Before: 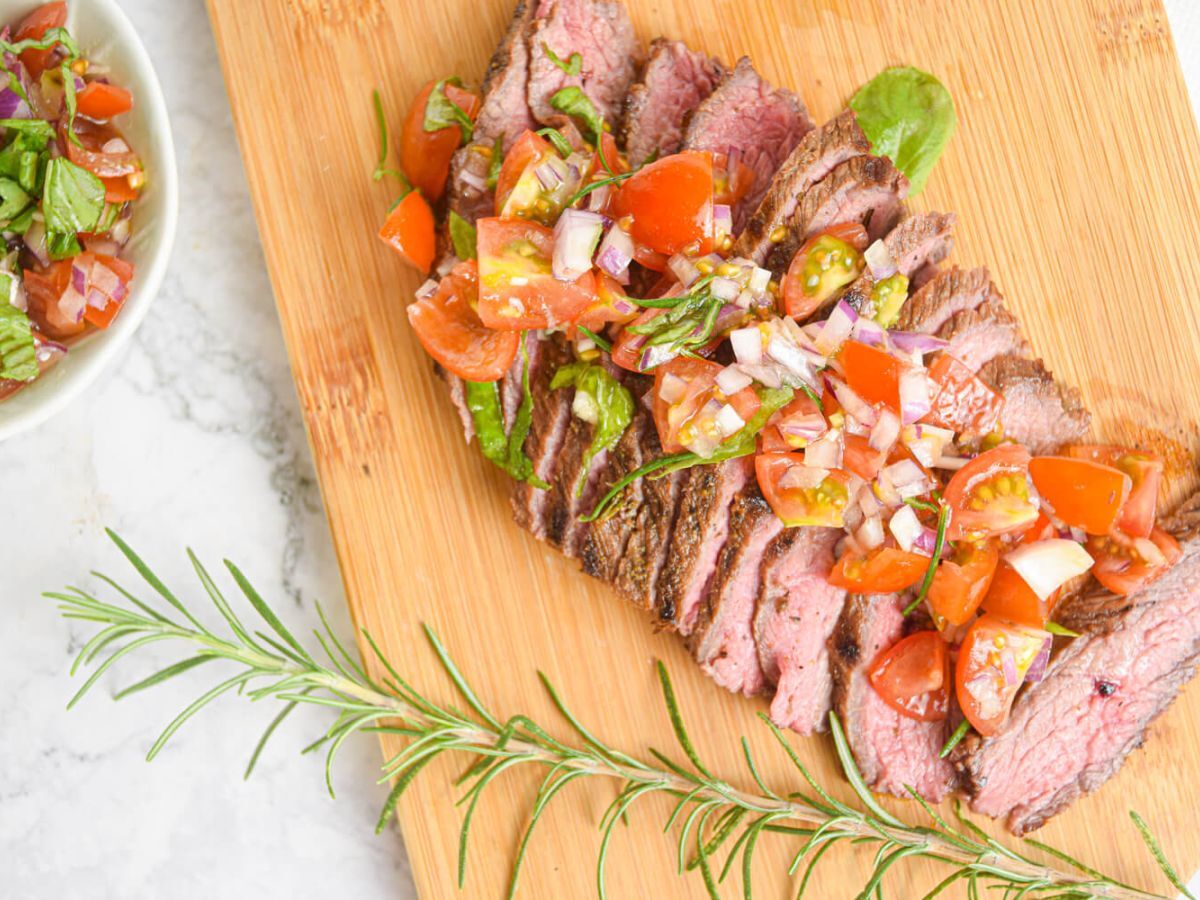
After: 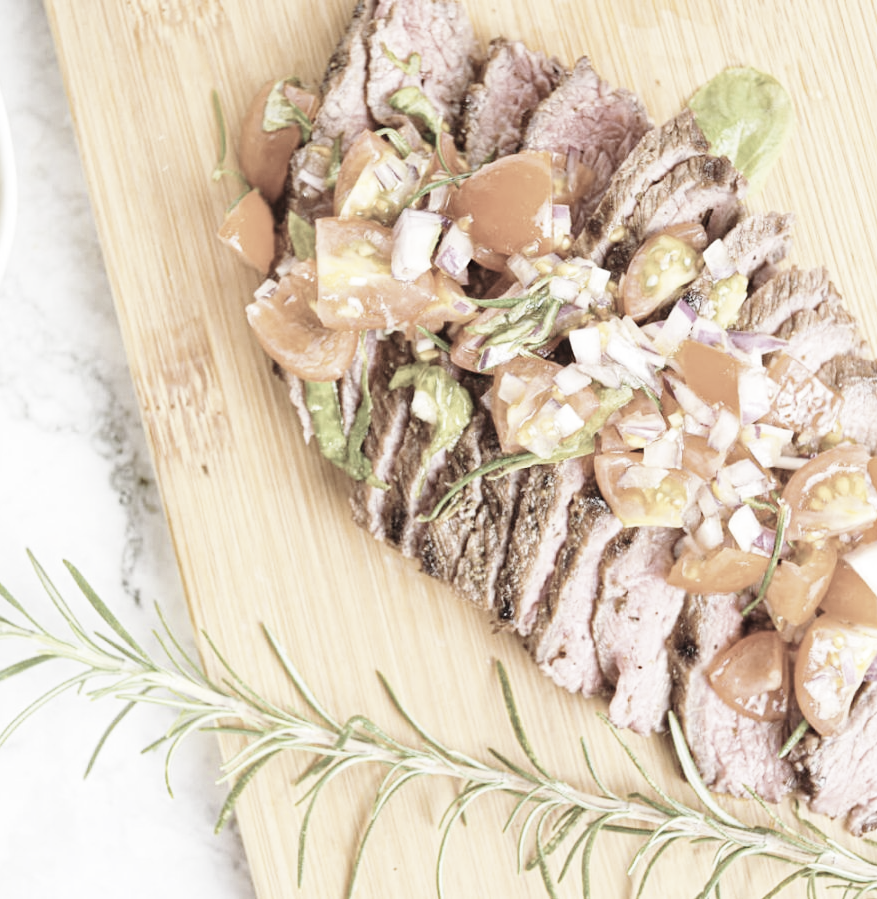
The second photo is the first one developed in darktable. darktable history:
haze removal: strength 0.431, compatibility mode true, adaptive false
base curve: curves: ch0 [(0, 0) (0.028, 0.03) (0.121, 0.232) (0.46, 0.748) (0.859, 0.968) (1, 1)], preserve colors none
velvia: on, module defaults
crop: left 13.473%, right 13.398%
color correction: highlights b* 0.057, saturation 0.222
